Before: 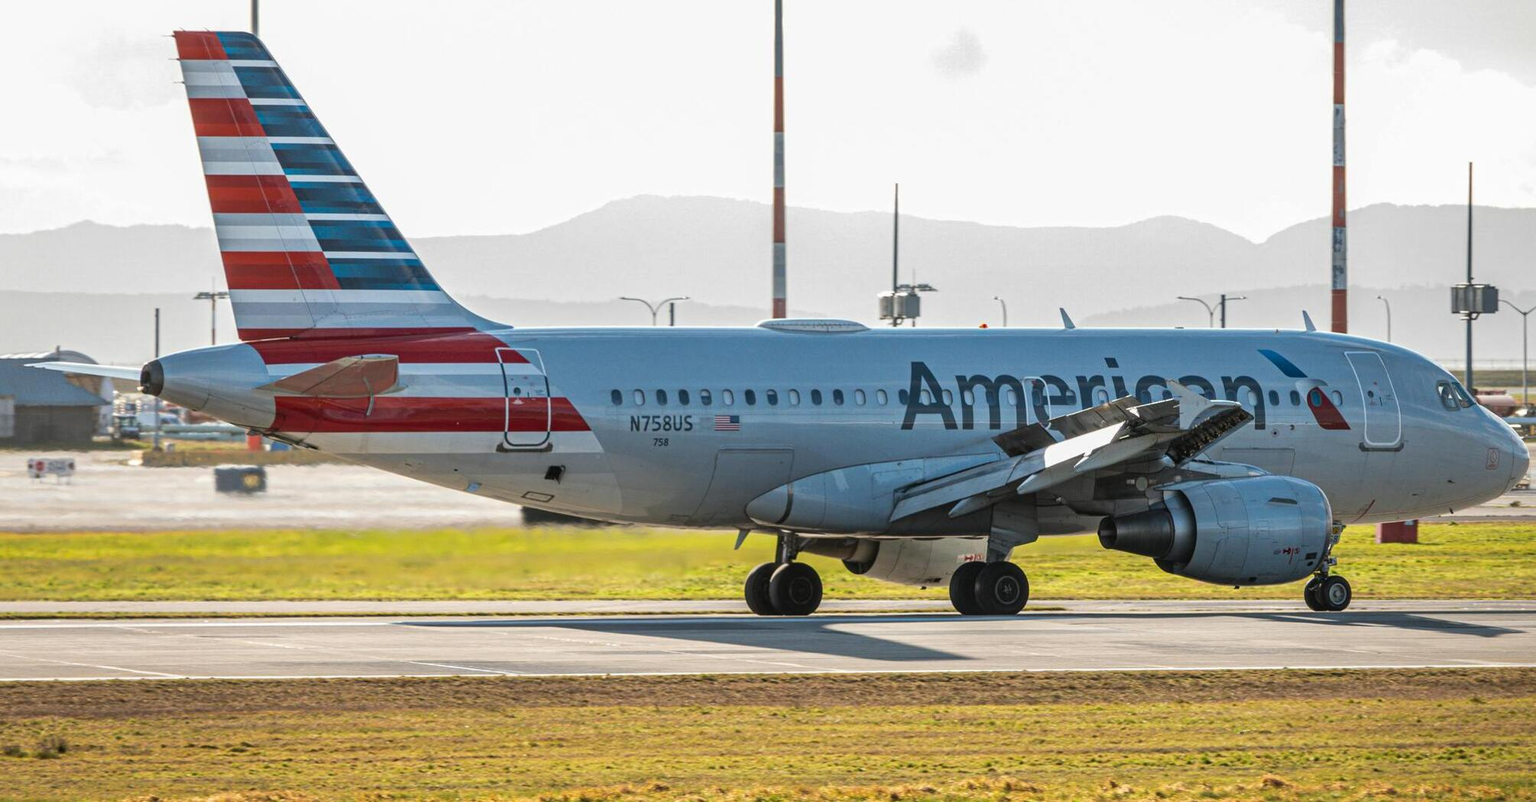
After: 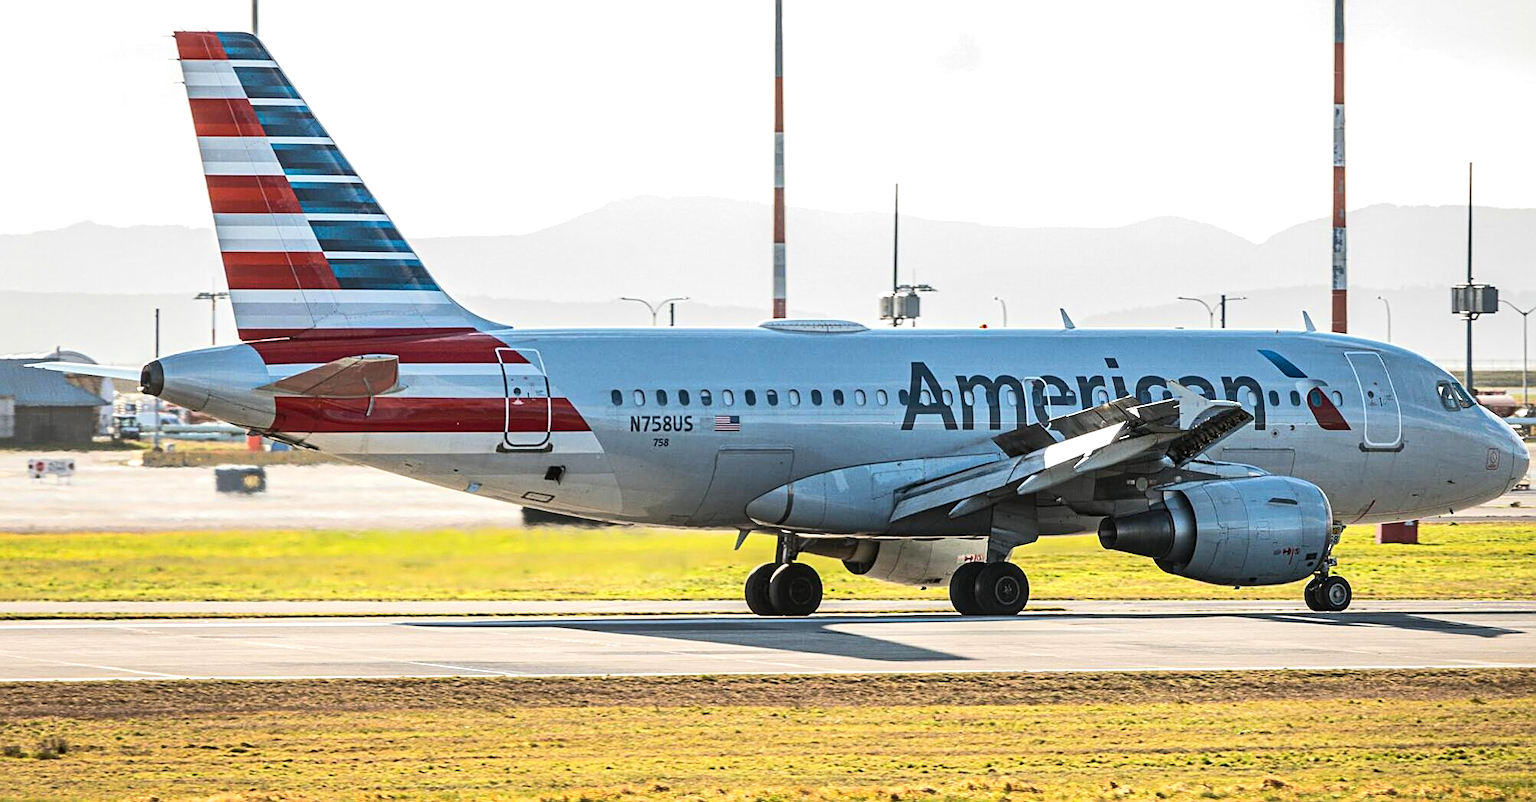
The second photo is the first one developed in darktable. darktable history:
tone equalizer: -8 EV 0.029 EV, -7 EV -0.031 EV, -6 EV 0.011 EV, -5 EV 0.031 EV, -4 EV 0.248 EV, -3 EV 0.628 EV, -2 EV 0.578 EV, -1 EV 0.213 EV, +0 EV 0.029 EV, edges refinement/feathering 500, mask exposure compensation -1.57 EV, preserve details no
sharpen: on, module defaults
